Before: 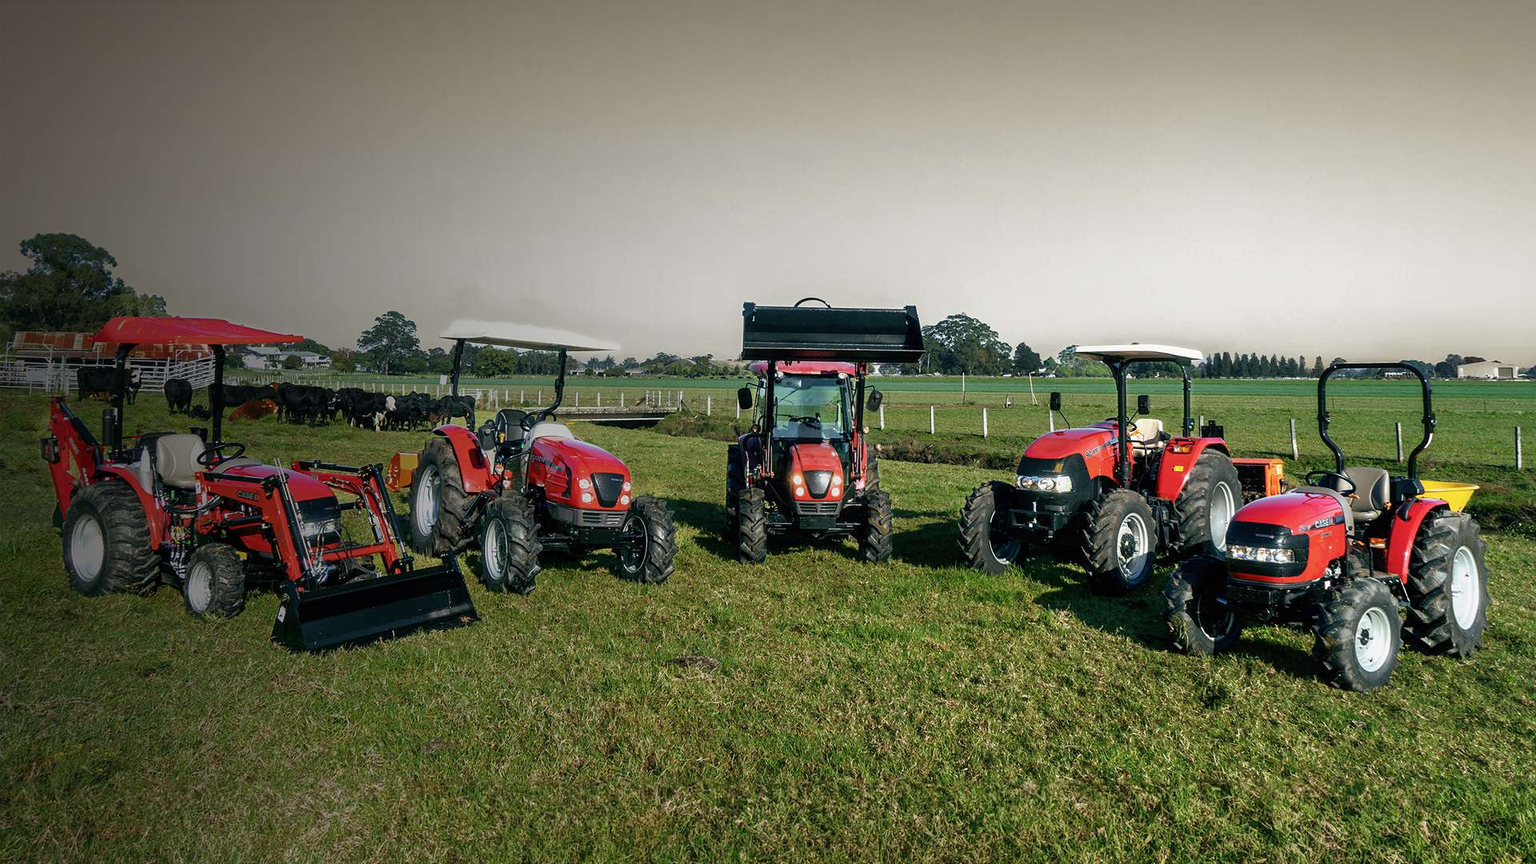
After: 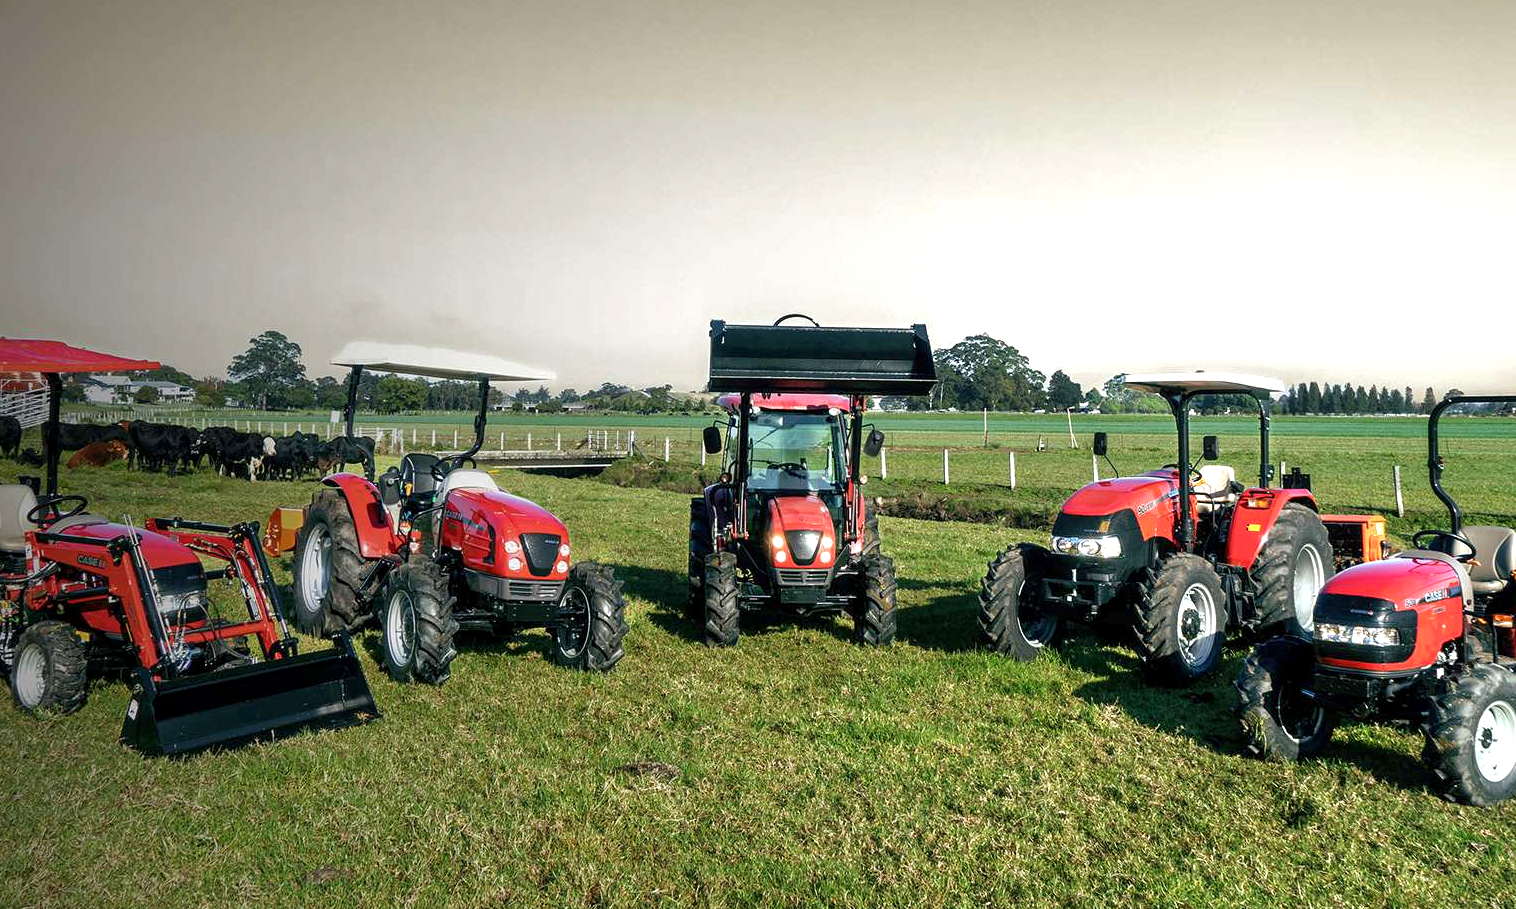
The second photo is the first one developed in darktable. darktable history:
exposure: exposure 0.6 EV, compensate exposure bias true, compensate highlight preservation false
local contrast: highlights 106%, shadows 98%, detail 119%, midtone range 0.2
crop: left 11.41%, top 5.412%, right 9.595%, bottom 10.405%
